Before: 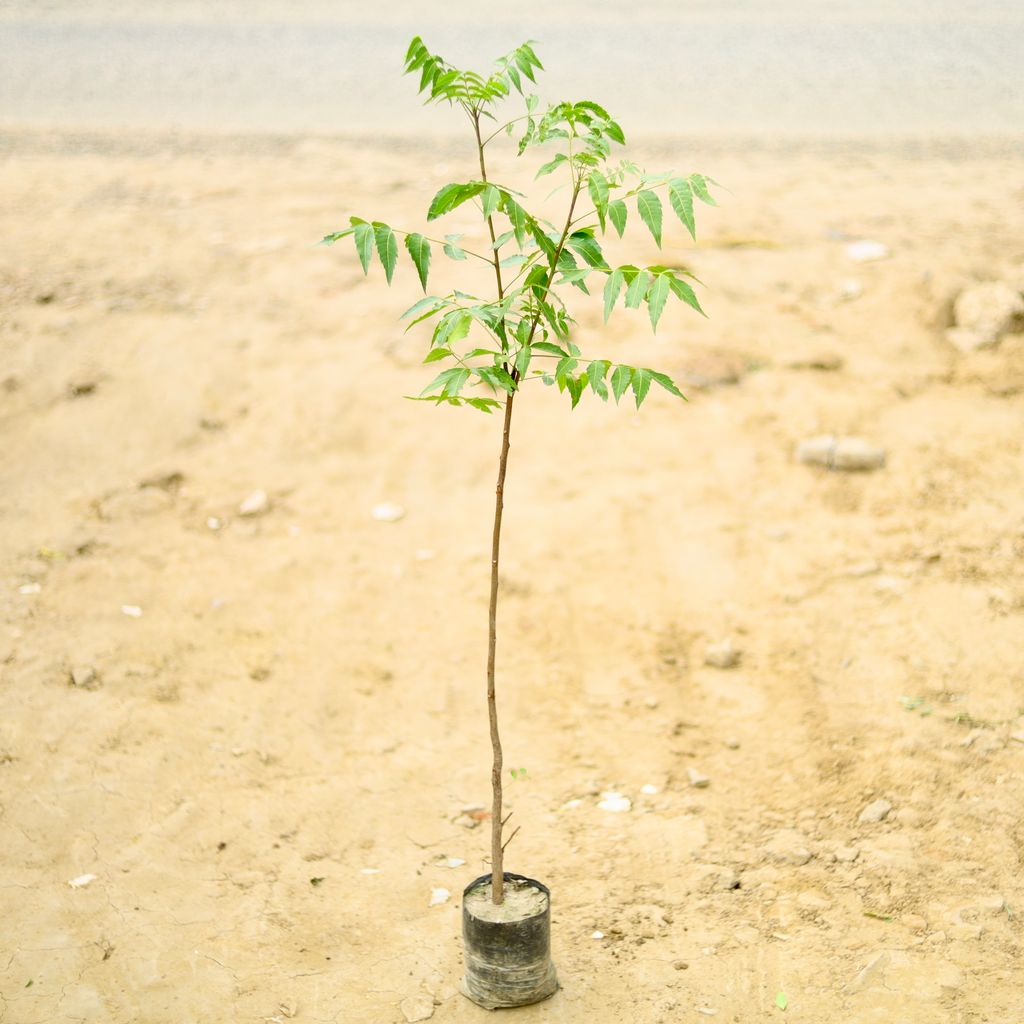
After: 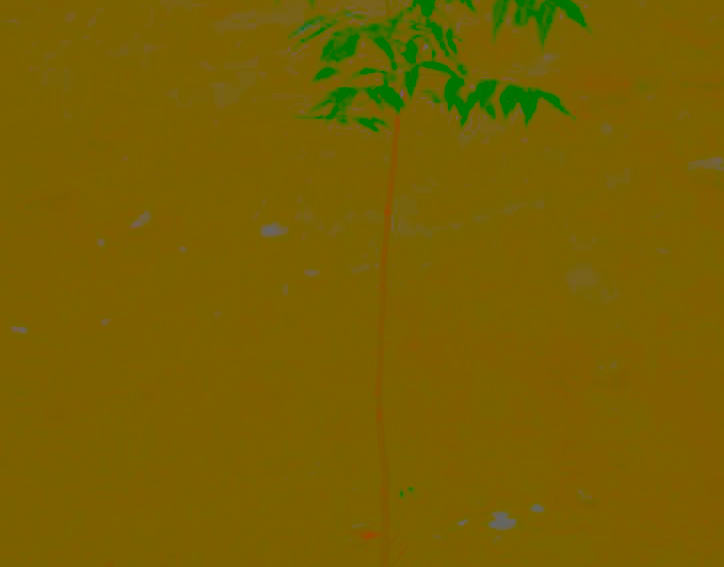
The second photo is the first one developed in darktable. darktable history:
crop: left 10.962%, top 27.498%, right 18.268%, bottom 17.108%
contrast brightness saturation: contrast -0.973, brightness -0.167, saturation 0.754
local contrast: highlights 3%, shadows 220%, detail 164%, midtone range 0.003
tone curve: curves: ch0 [(0, 0) (0.126, 0.061) (0.362, 0.382) (0.498, 0.498) (0.706, 0.712) (1, 1)]; ch1 [(0, 0) (0.5, 0.505) (0.55, 0.578) (1, 1)]; ch2 [(0, 0) (0.44, 0.424) (0.489, 0.483) (0.537, 0.538) (1, 1)], preserve colors none
